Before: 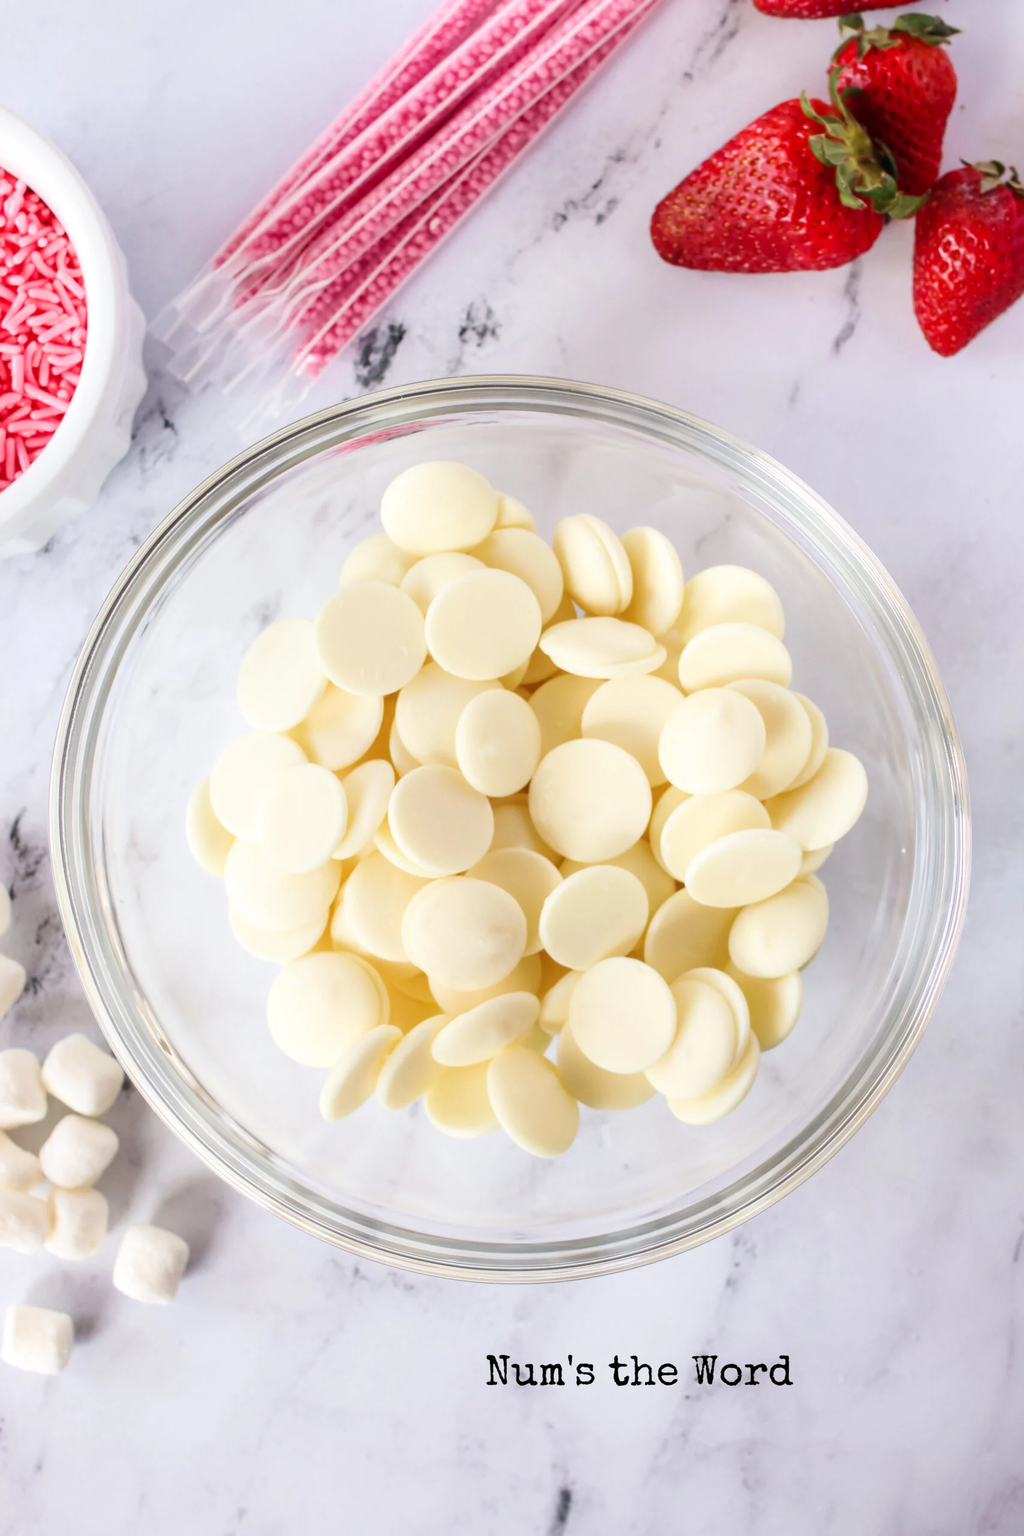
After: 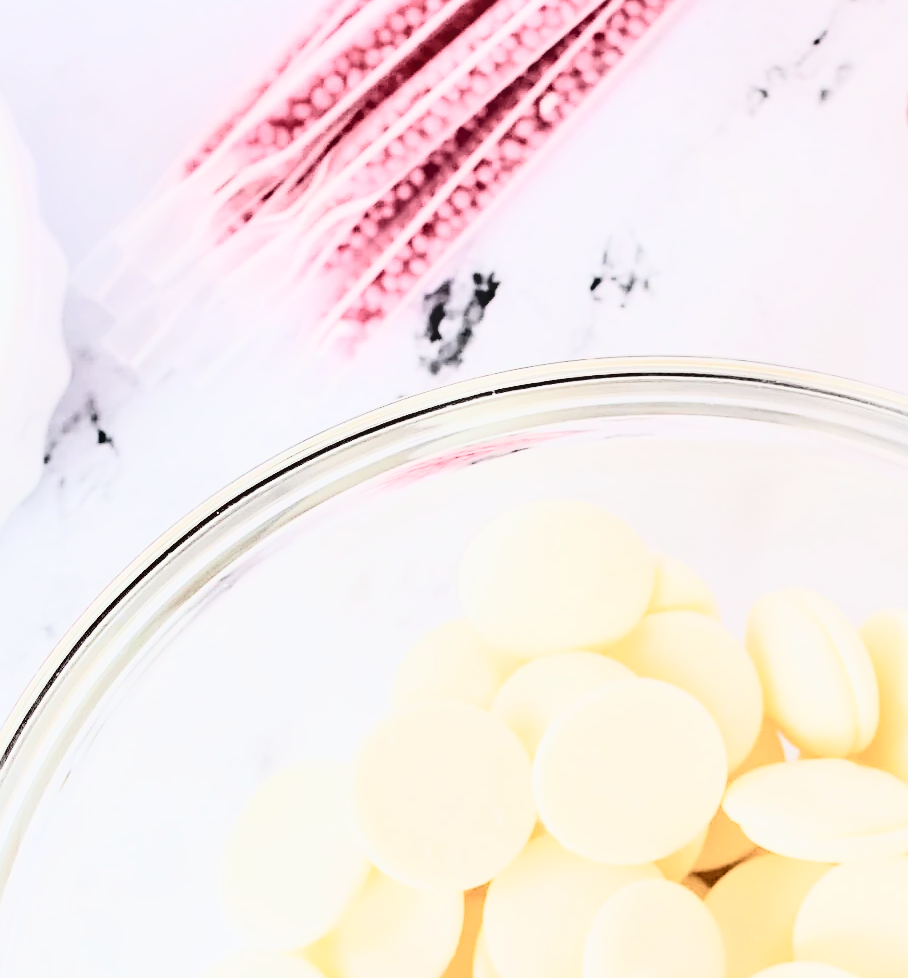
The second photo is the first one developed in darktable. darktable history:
crop: left 10.341%, top 10.527%, right 36.448%, bottom 51.246%
shadows and highlights: low approximation 0.01, soften with gaussian
filmic rgb: black relative exposure -7.17 EV, white relative exposure 5.37 EV, hardness 3.02
tone equalizer: -8 EV -0.773 EV, -7 EV -0.672 EV, -6 EV -0.62 EV, -5 EV -0.368 EV, -3 EV 0.372 EV, -2 EV 0.6 EV, -1 EV 0.698 EV, +0 EV 0.731 EV
contrast brightness saturation: contrast 0.554, brightness 0.568, saturation -0.348
sharpen: on, module defaults
